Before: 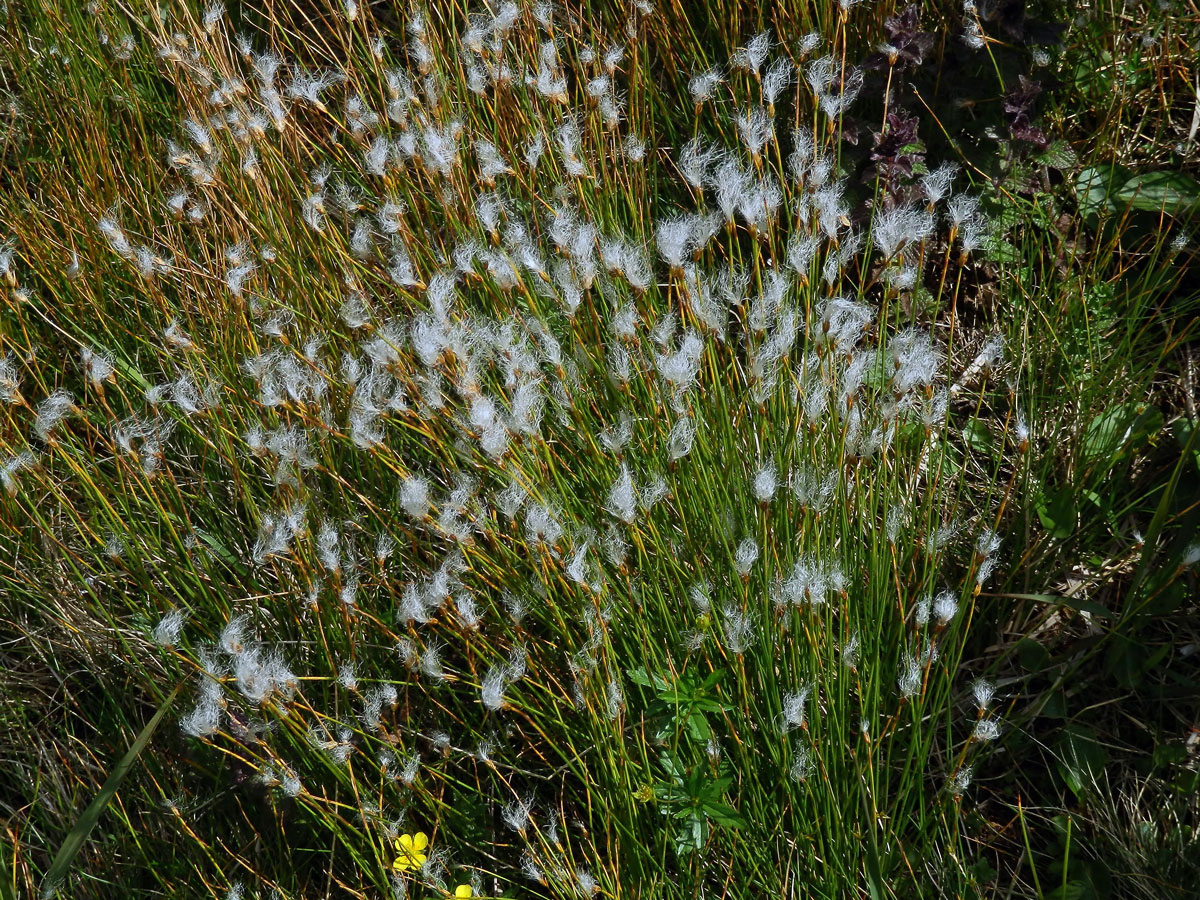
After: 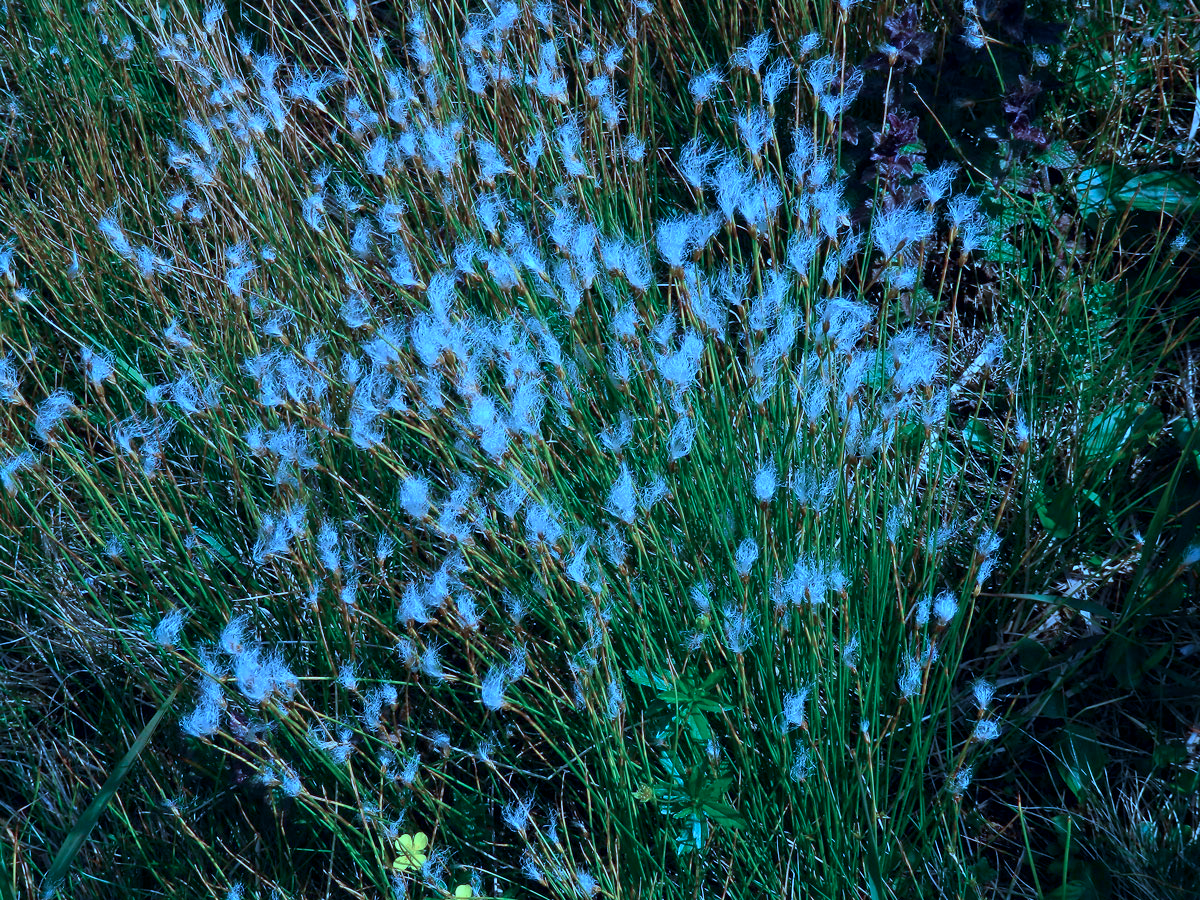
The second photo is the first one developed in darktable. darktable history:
color calibration: illuminant as shot in camera, x 0.464, y 0.419, temperature 2680.98 K
local contrast: mode bilateral grid, contrast 20, coarseness 49, detail 120%, midtone range 0.2
